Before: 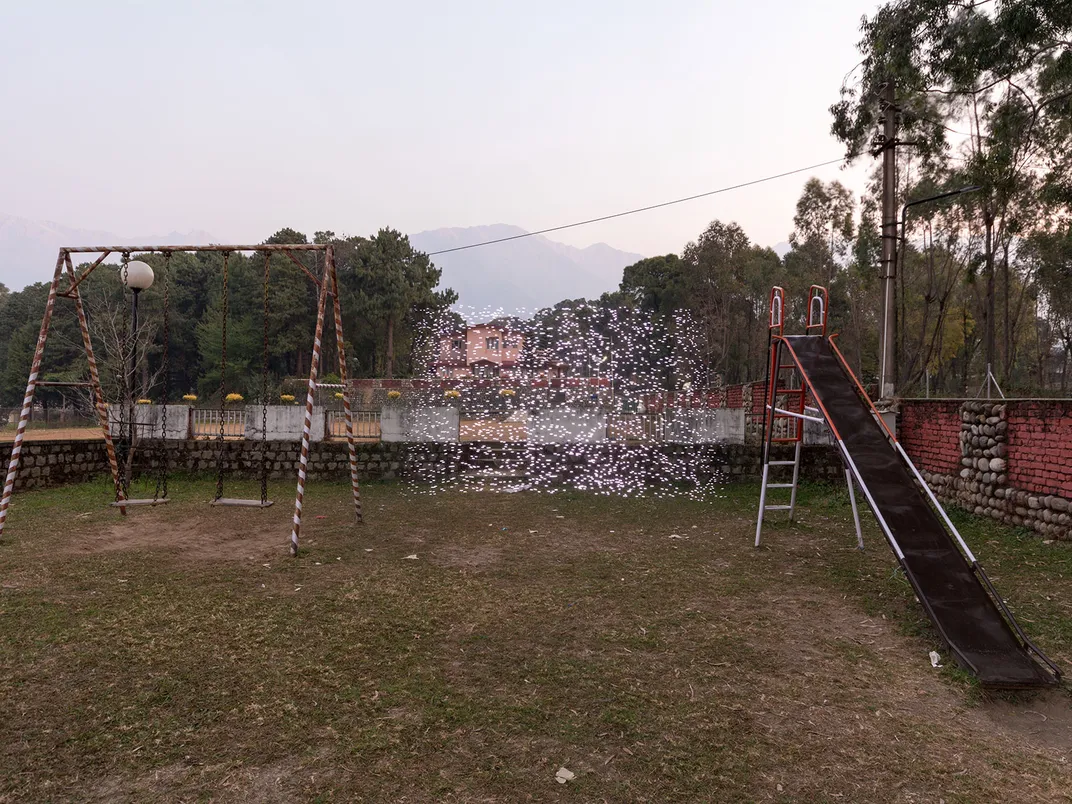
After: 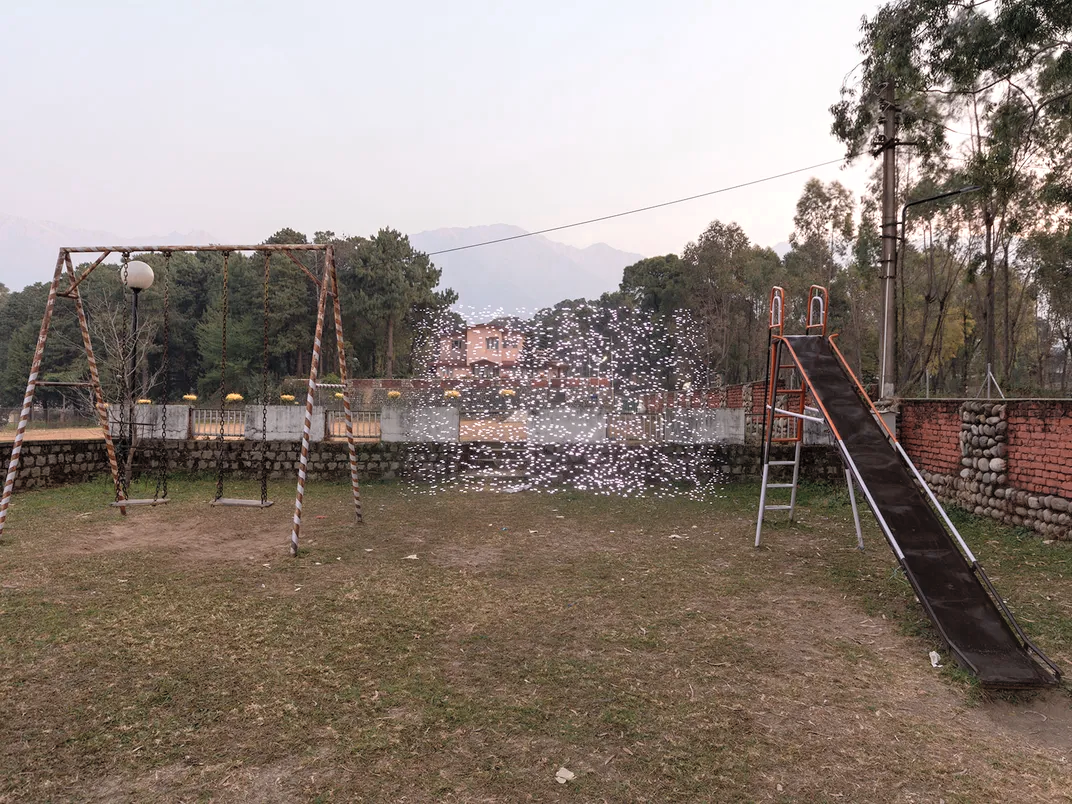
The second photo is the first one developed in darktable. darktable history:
contrast brightness saturation: brightness 0.13
color zones: curves: ch0 [(0.018, 0.548) (0.197, 0.654) (0.425, 0.447) (0.605, 0.658) (0.732, 0.579)]; ch1 [(0.105, 0.531) (0.224, 0.531) (0.386, 0.39) (0.618, 0.456) (0.732, 0.456) (0.956, 0.421)]; ch2 [(0.039, 0.583) (0.215, 0.465) (0.399, 0.544) (0.465, 0.548) (0.614, 0.447) (0.724, 0.43) (0.882, 0.623) (0.956, 0.632)]
base curve: curves: ch0 [(0, 0) (0.303, 0.277) (1, 1)]
